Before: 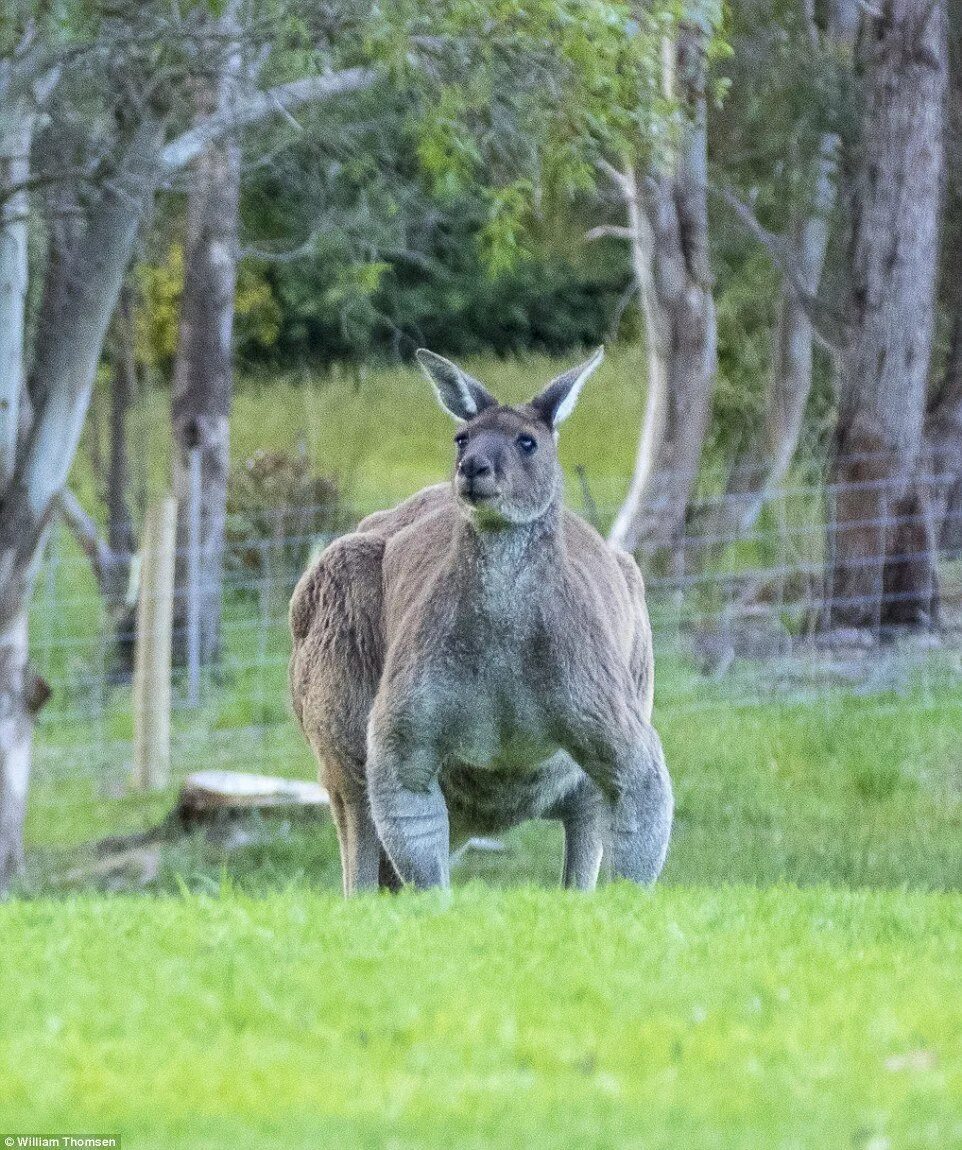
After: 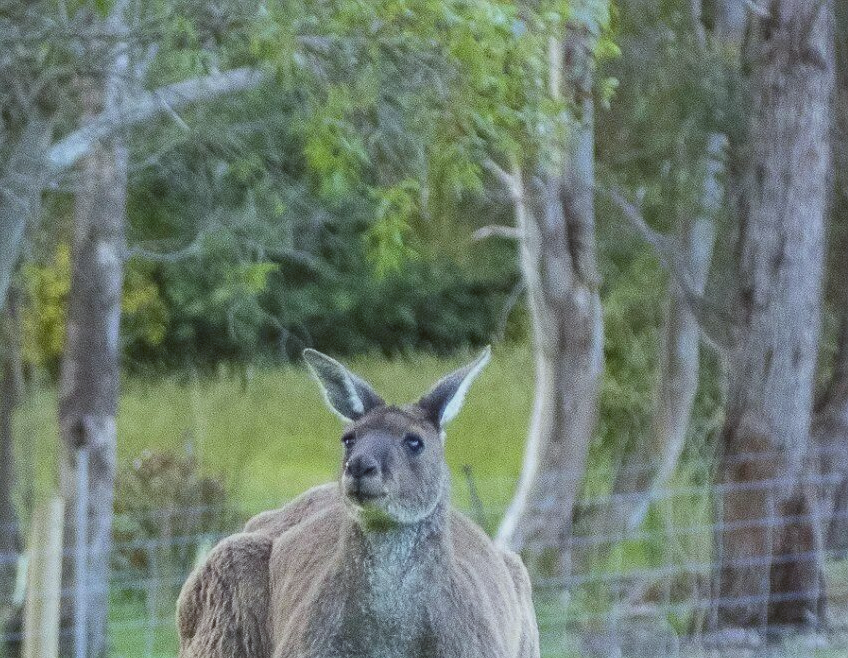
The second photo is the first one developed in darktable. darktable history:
color balance: lift [1.004, 1.002, 1.002, 0.998], gamma [1, 1.007, 1.002, 0.993], gain [1, 0.977, 1.013, 1.023], contrast -3.64%
contrast brightness saturation: contrast -0.11
crop and rotate: left 11.812%, bottom 42.776%
